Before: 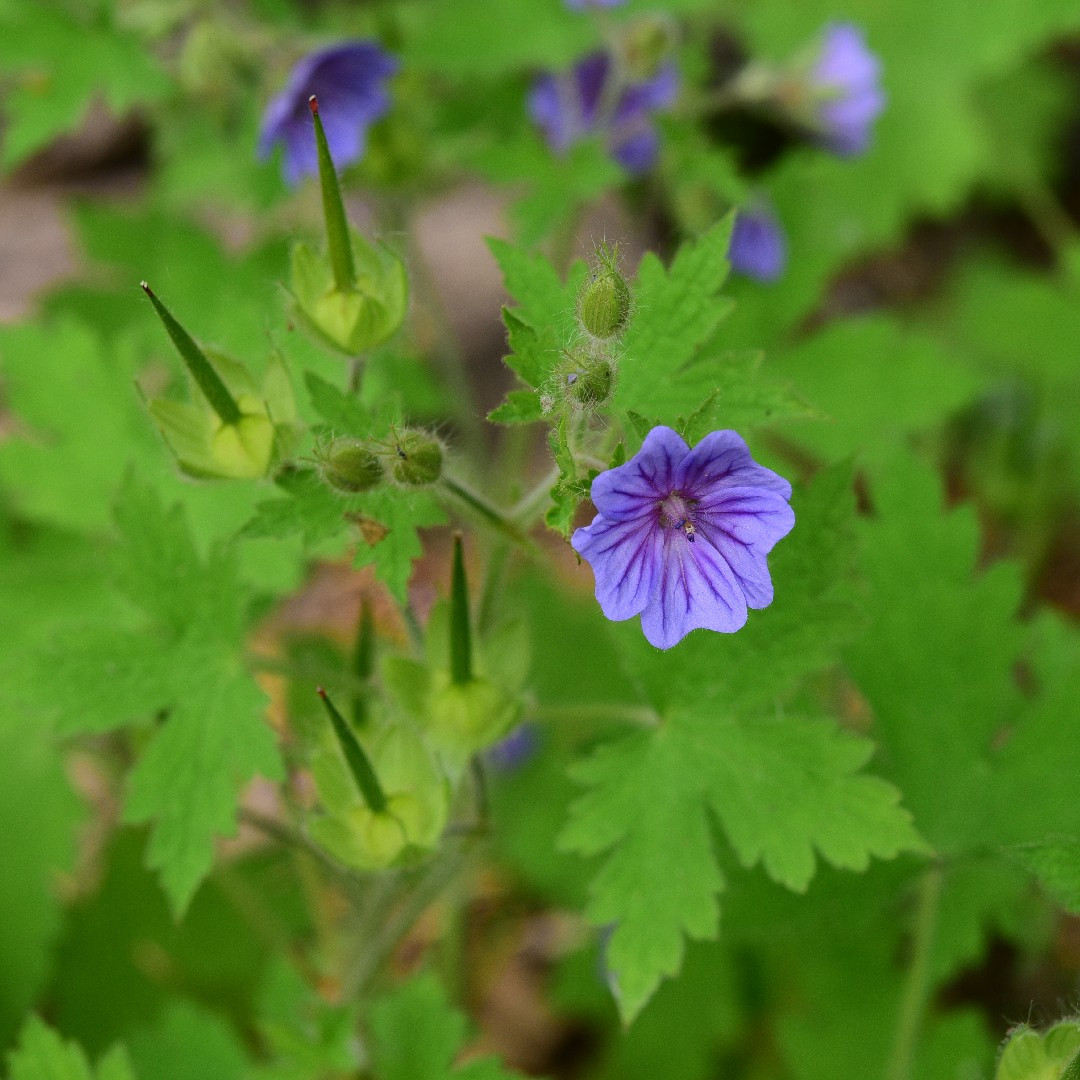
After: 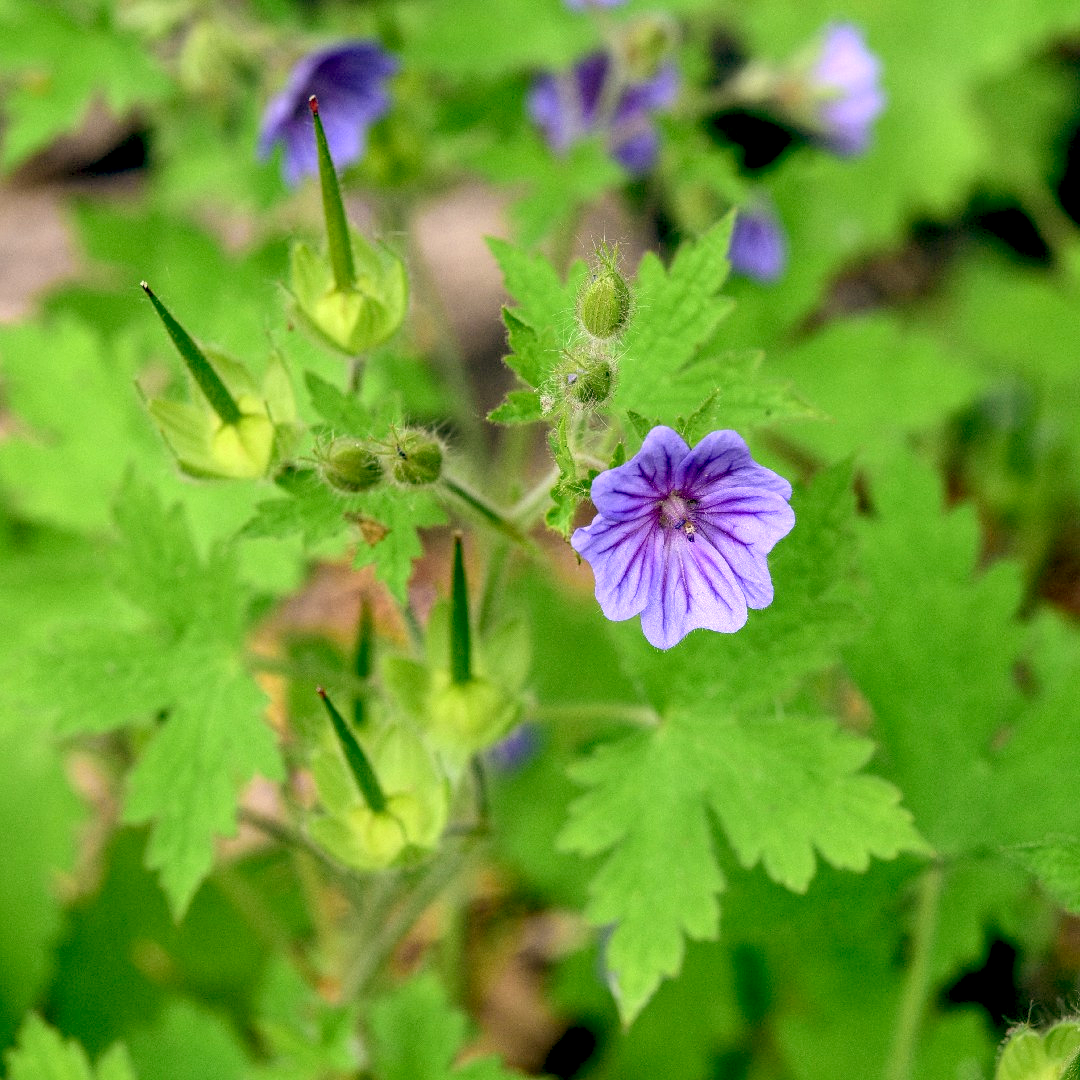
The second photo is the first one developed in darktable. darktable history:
color balance: lift [0.975, 0.993, 1, 1.015], gamma [1.1, 1, 1, 0.945], gain [1, 1.04, 1, 0.95]
exposure: black level correction -0.002, exposure 0.708 EV, compensate exposure bias true, compensate highlight preservation false
local contrast: highlights 55%, shadows 52%, detail 130%, midtone range 0.452
